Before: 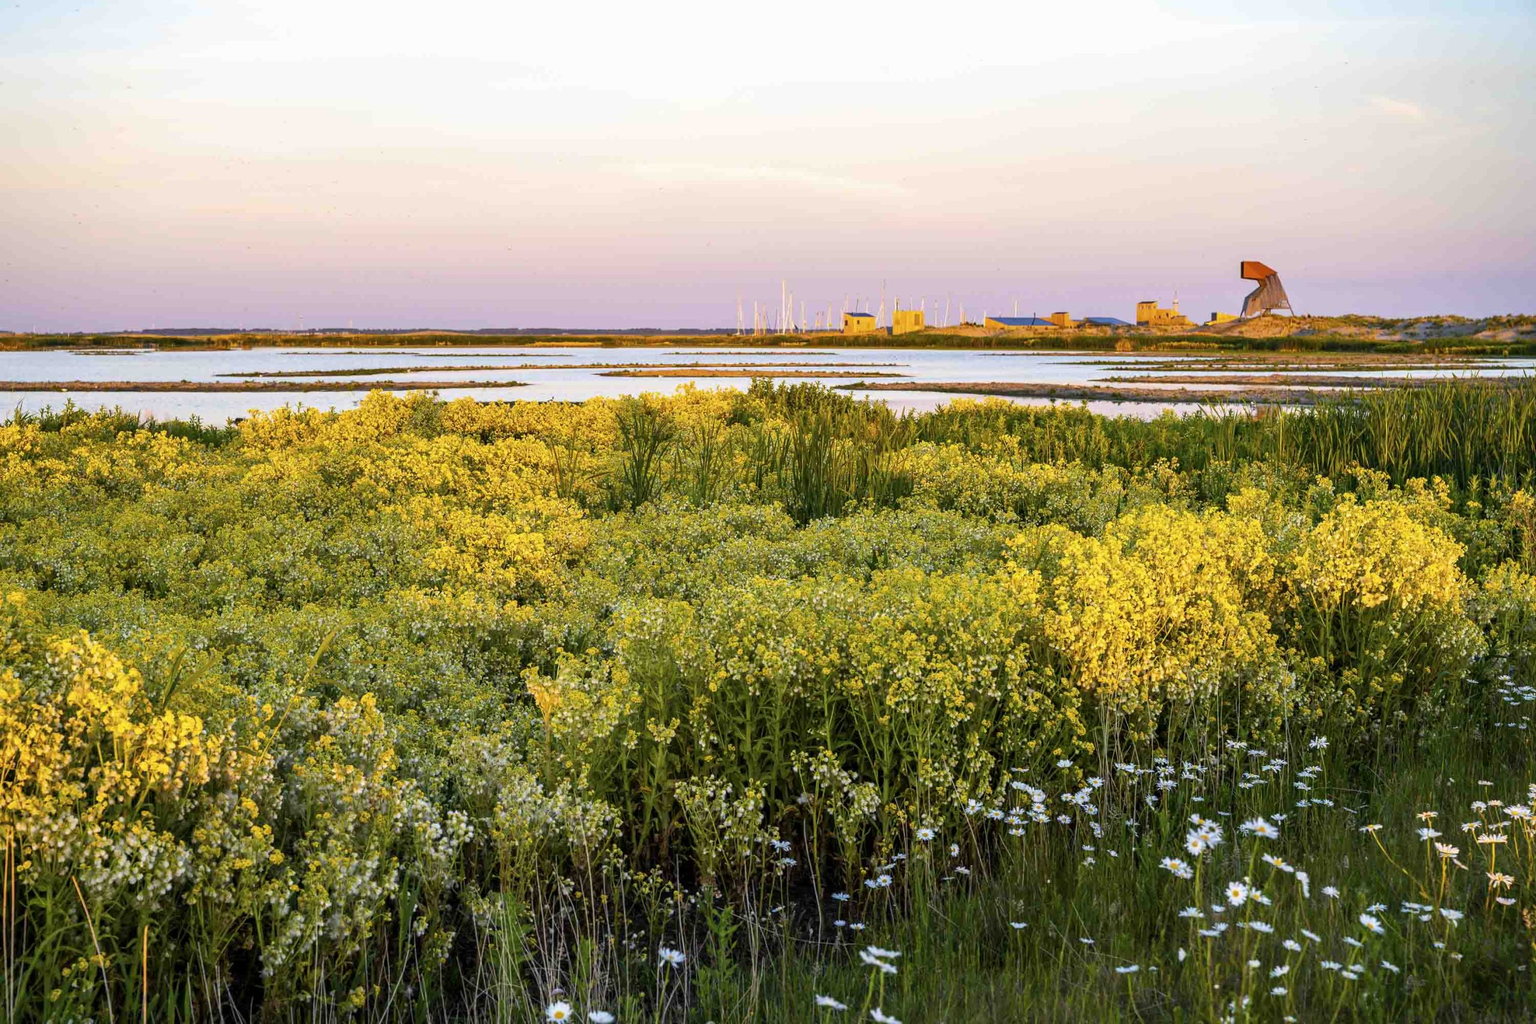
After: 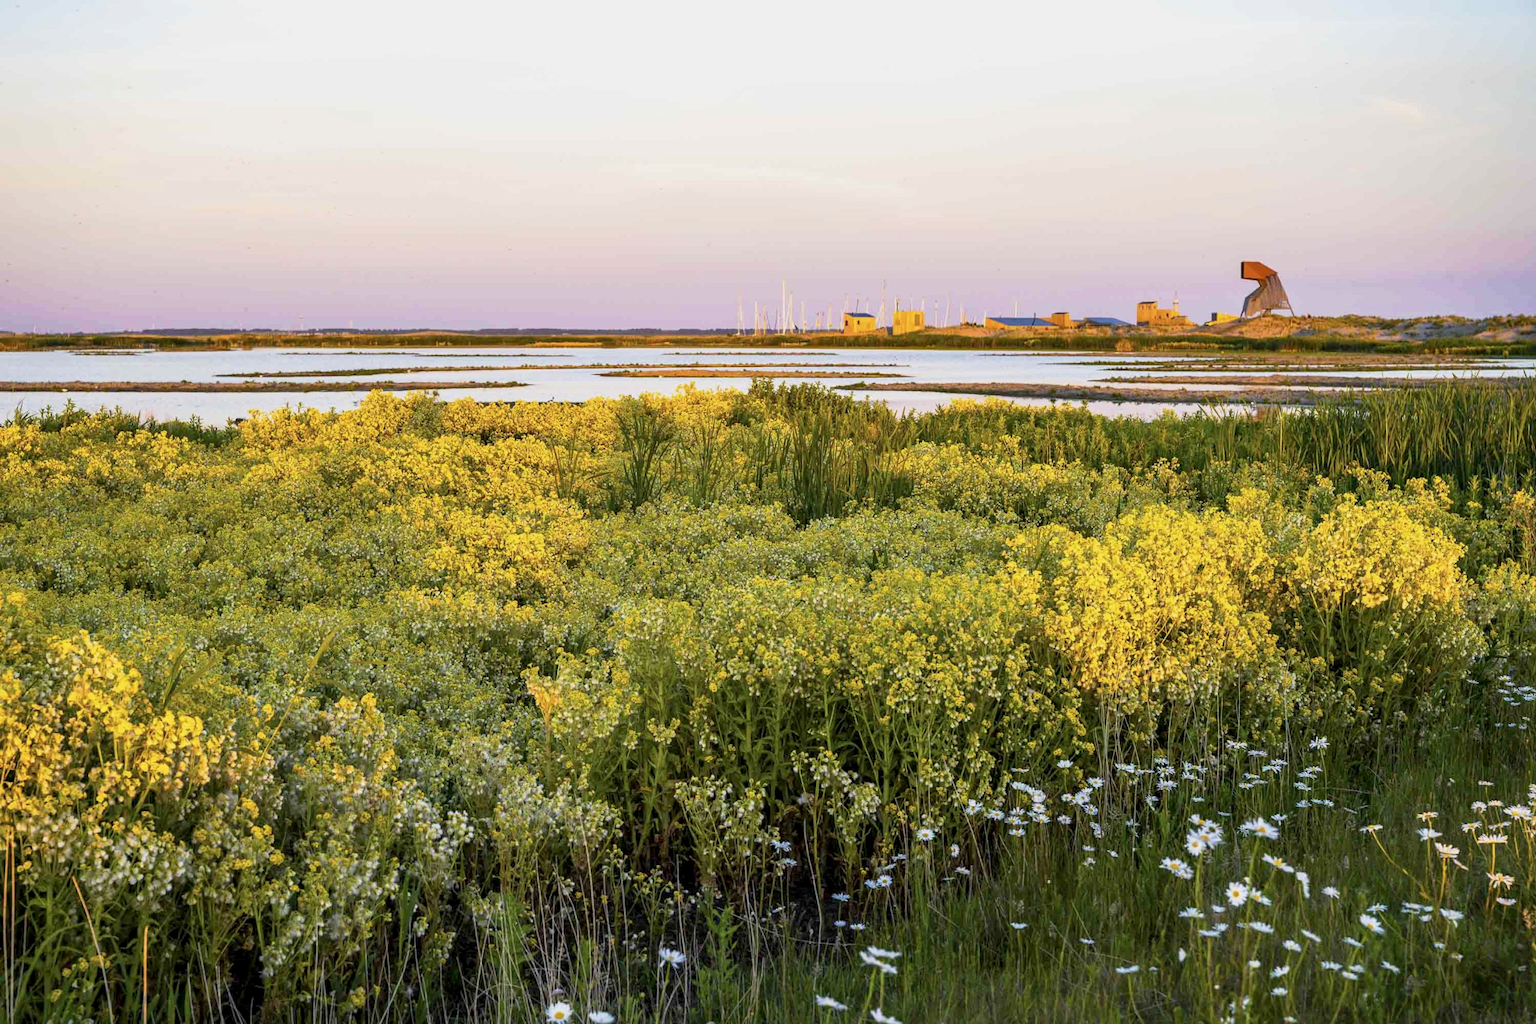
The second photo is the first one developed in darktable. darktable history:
tone curve: curves: ch0 [(0.013, 0) (0.061, 0.068) (0.239, 0.256) (0.502, 0.505) (0.683, 0.676) (0.761, 0.773) (0.858, 0.858) (0.987, 0.945)]; ch1 [(0, 0) (0.172, 0.123) (0.304, 0.288) (0.414, 0.44) (0.472, 0.473) (0.502, 0.508) (0.521, 0.528) (0.583, 0.595) (0.654, 0.673) (0.728, 0.761) (1, 1)]; ch2 [(0, 0) (0.411, 0.424) (0.485, 0.476) (0.502, 0.502) (0.553, 0.557) (0.57, 0.576) (1, 1)], preserve colors none
